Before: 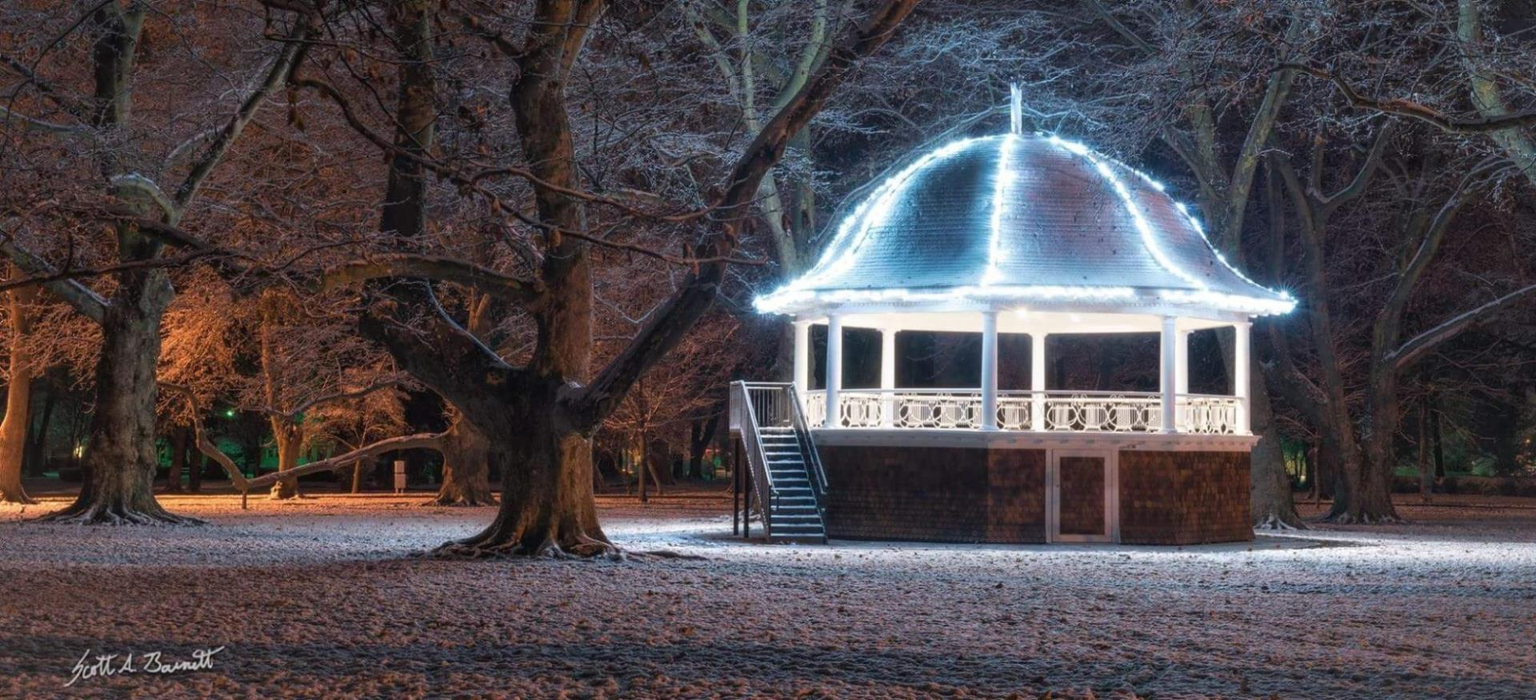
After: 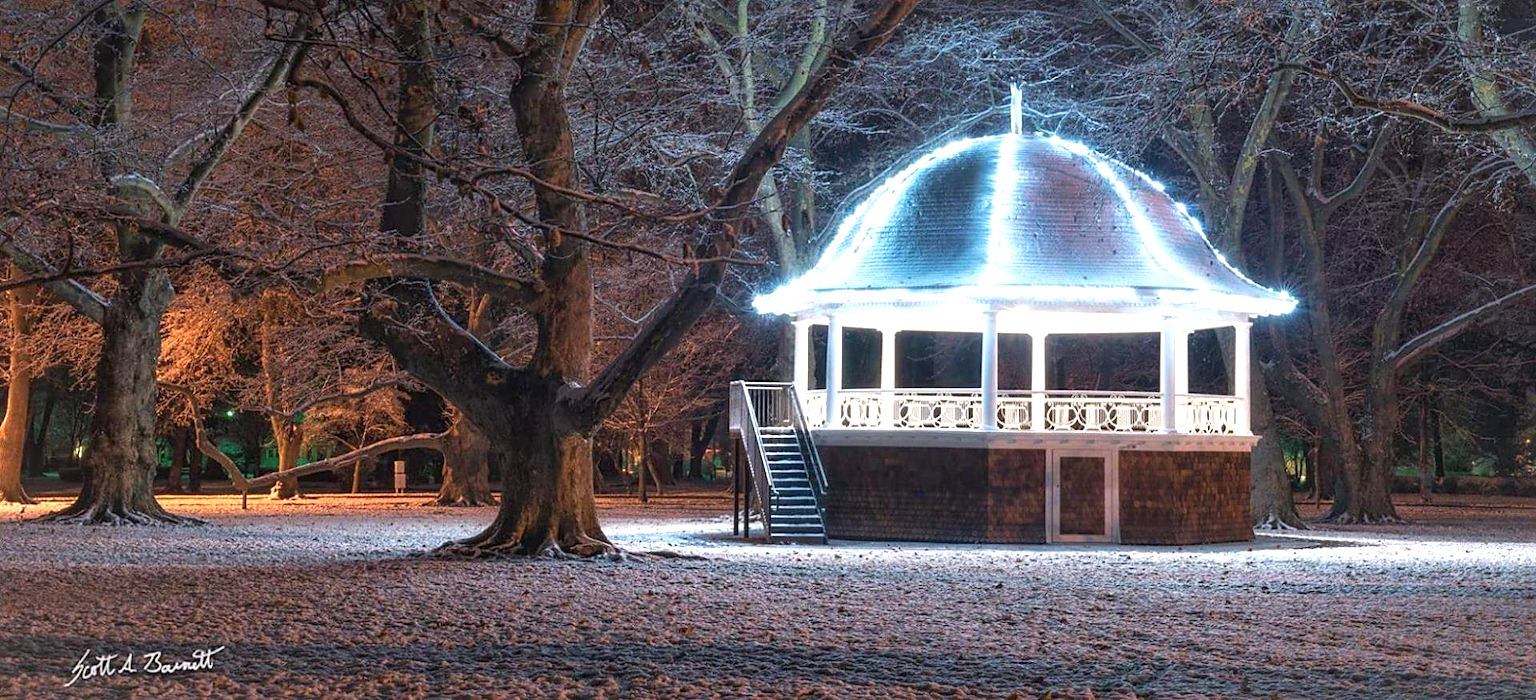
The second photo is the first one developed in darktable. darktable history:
exposure: exposure 0.6 EV, compensate highlight preservation false
sharpen: on, module defaults
